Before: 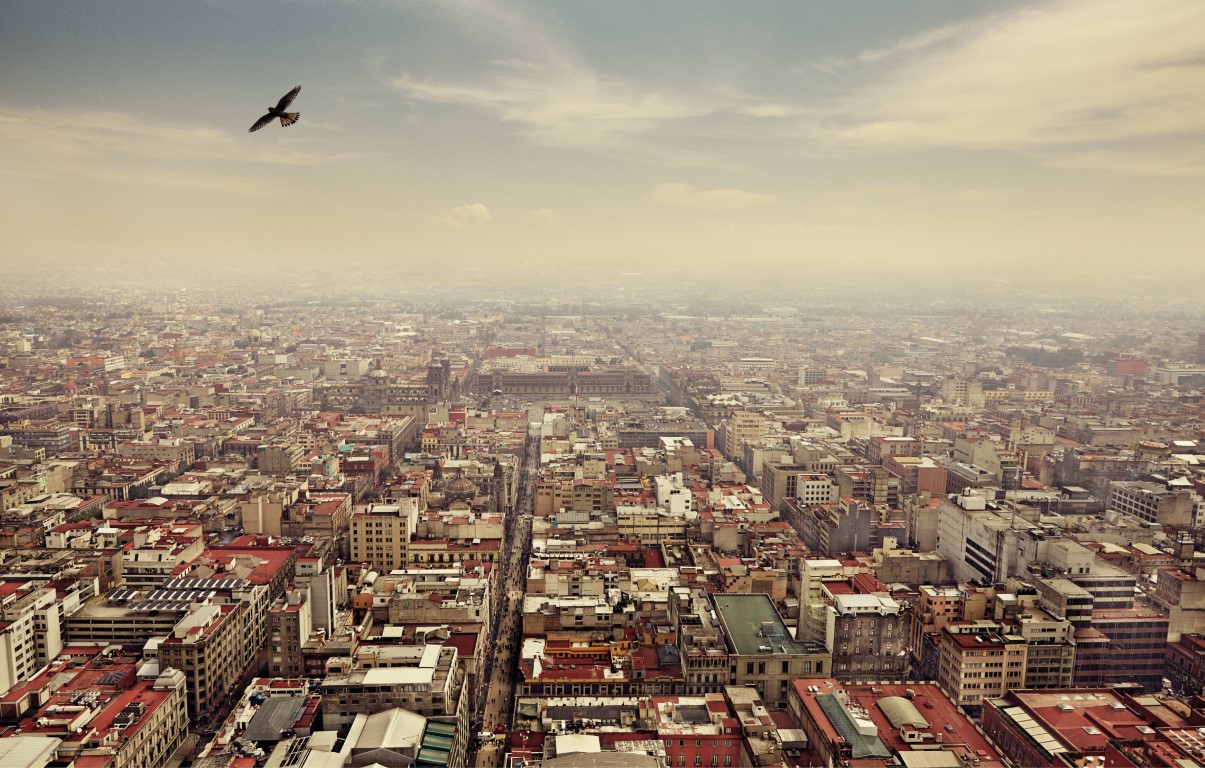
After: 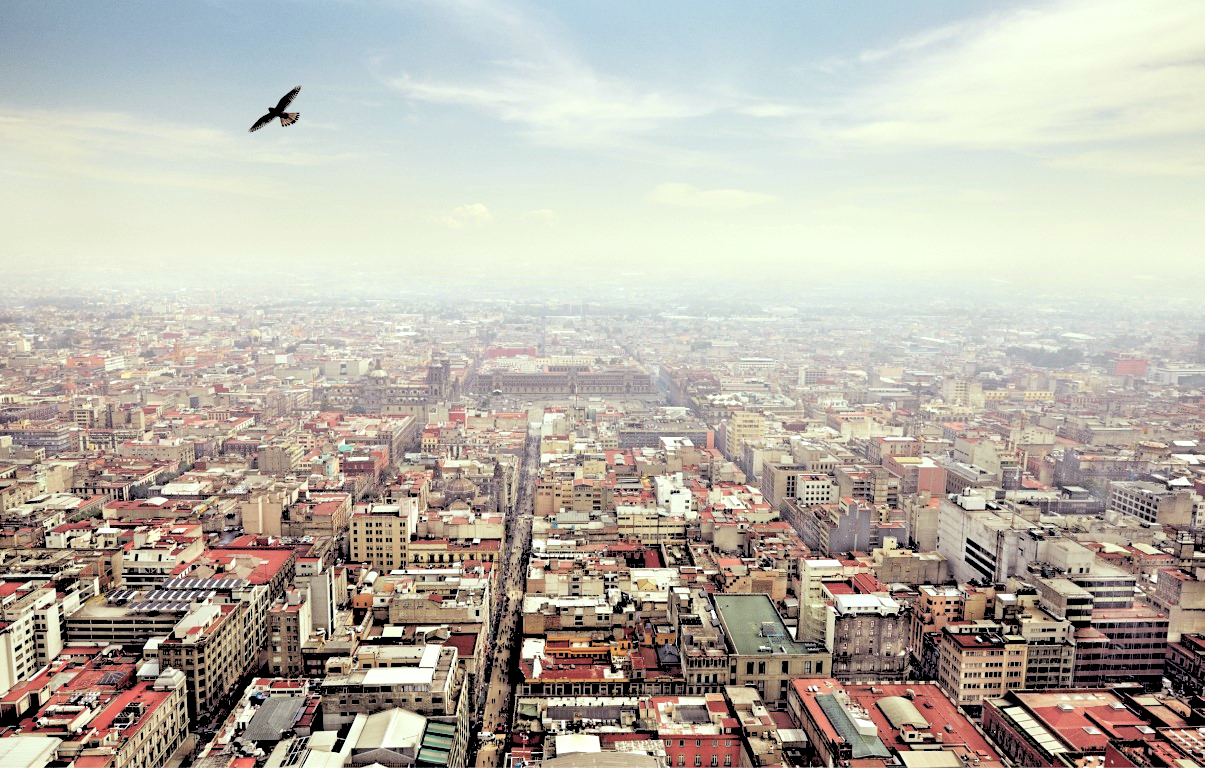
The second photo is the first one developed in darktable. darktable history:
exposure: black level correction -0.002, exposure 0.54 EV, compensate highlight preservation false
white balance: red 0.924, blue 1.095
rgb levels: levels [[0.027, 0.429, 0.996], [0, 0.5, 1], [0, 0.5, 1]]
